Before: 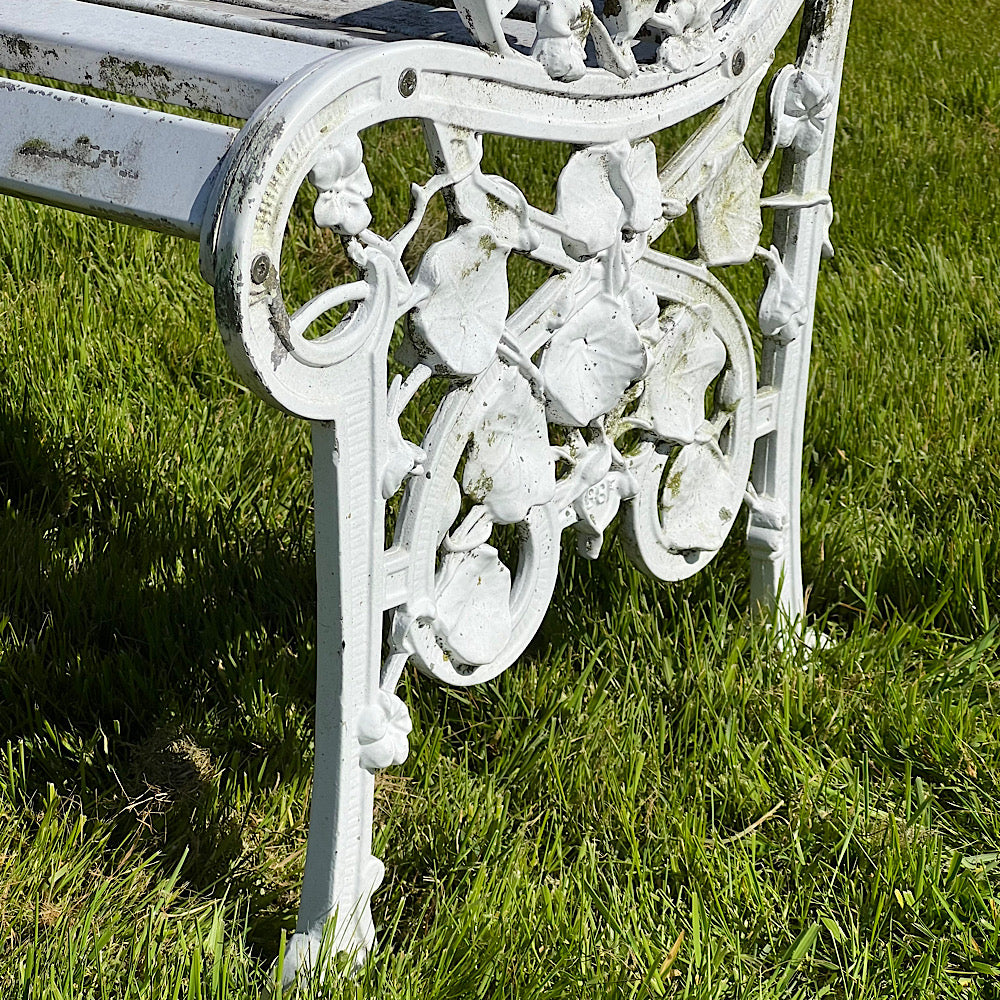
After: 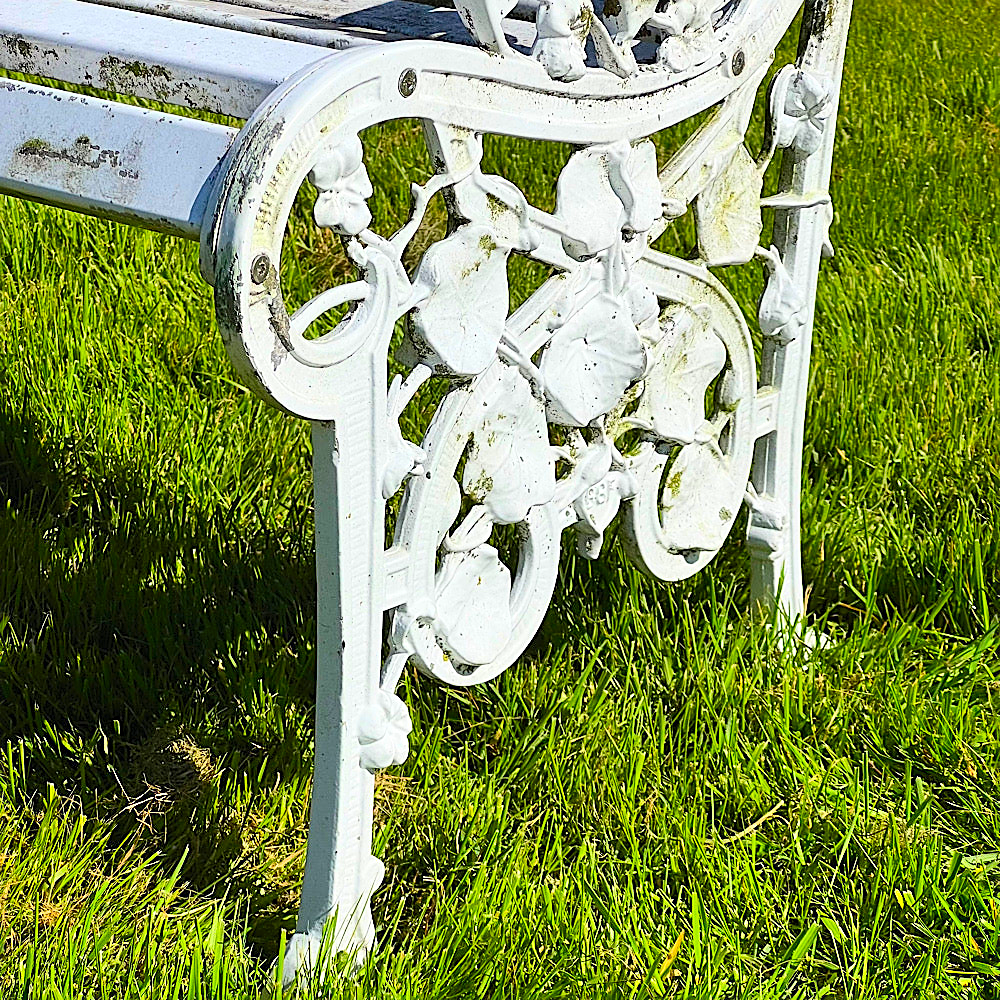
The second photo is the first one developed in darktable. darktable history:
contrast brightness saturation: contrast 0.2, brightness 0.2, saturation 0.8
sharpen: on, module defaults
